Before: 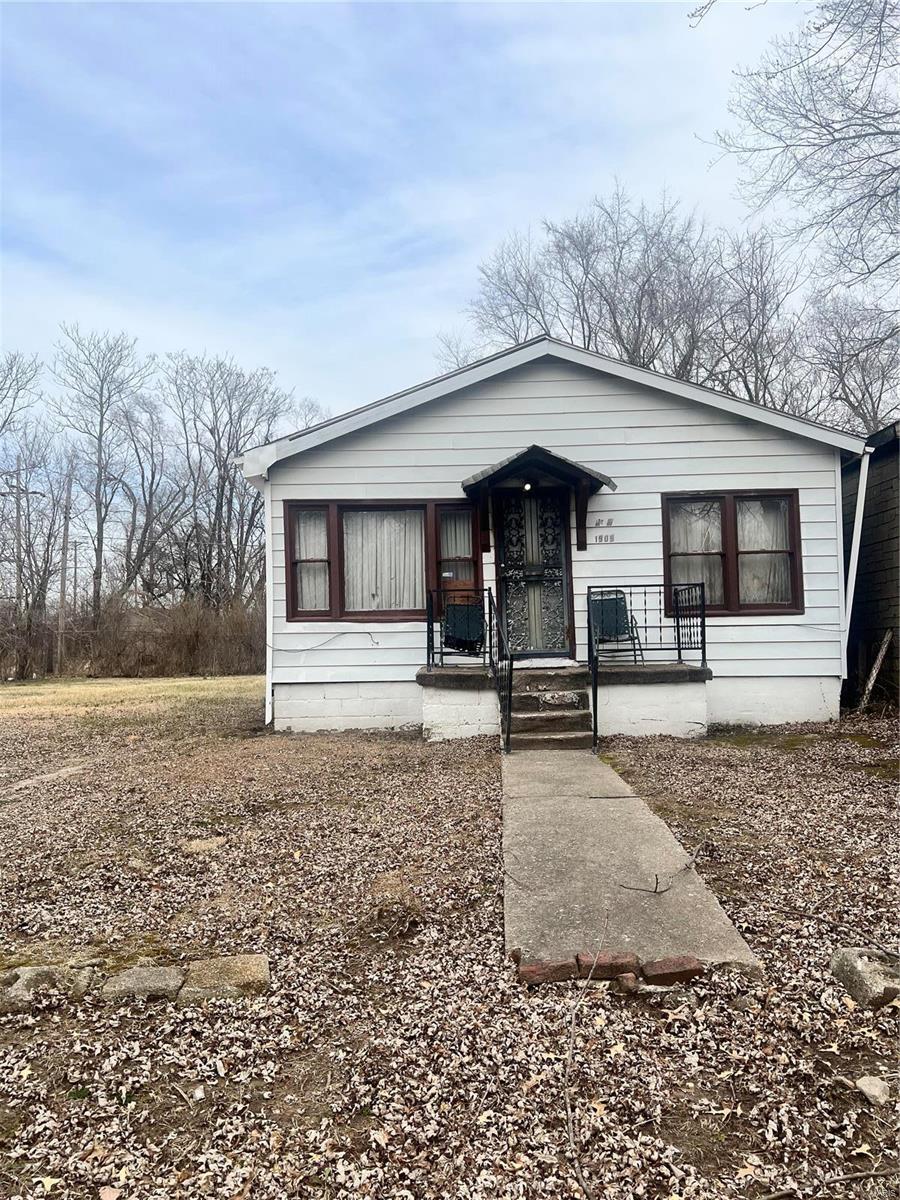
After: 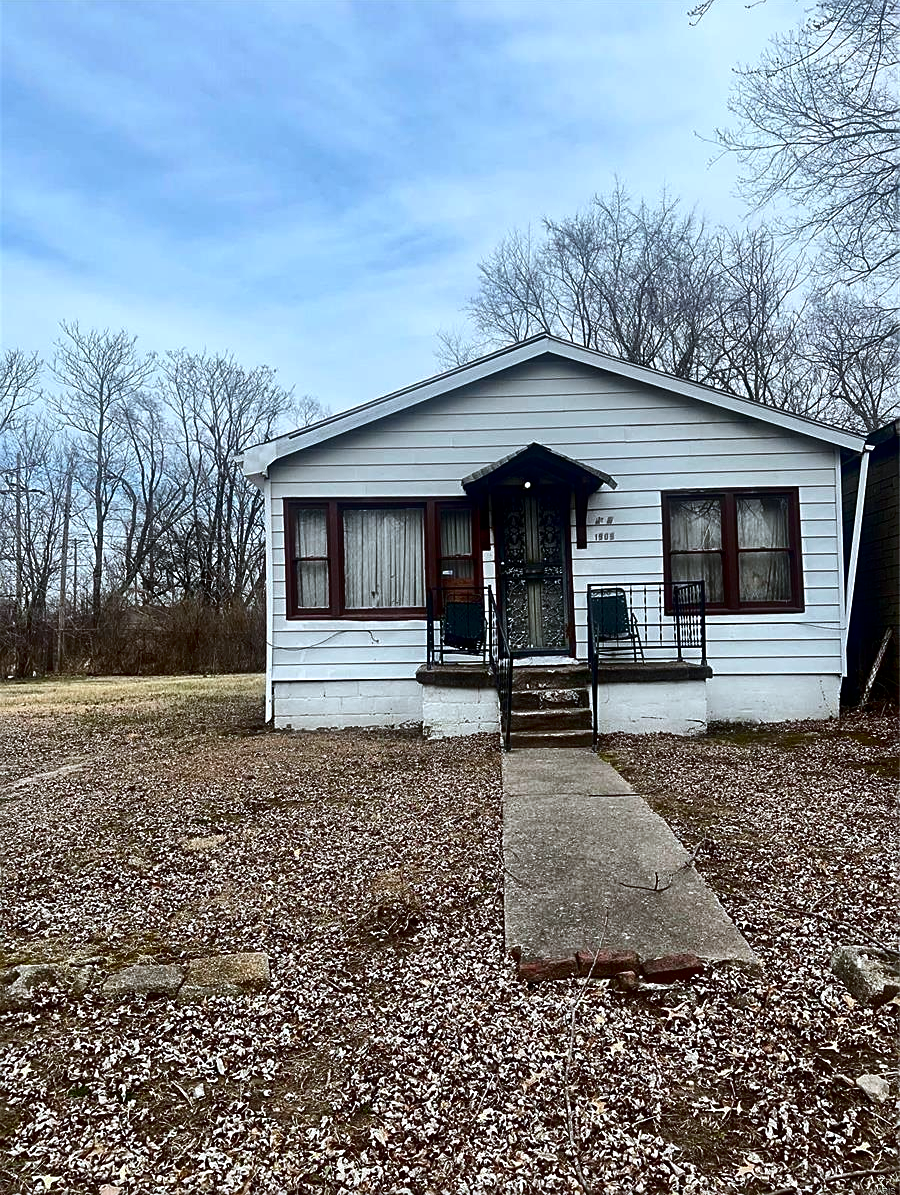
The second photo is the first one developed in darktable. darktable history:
sharpen: on, module defaults
contrast brightness saturation: contrast 0.099, brightness -0.279, saturation 0.141
crop: top 0.211%, bottom 0.165%
color correction: highlights a* -4.19, highlights b* -10.67
